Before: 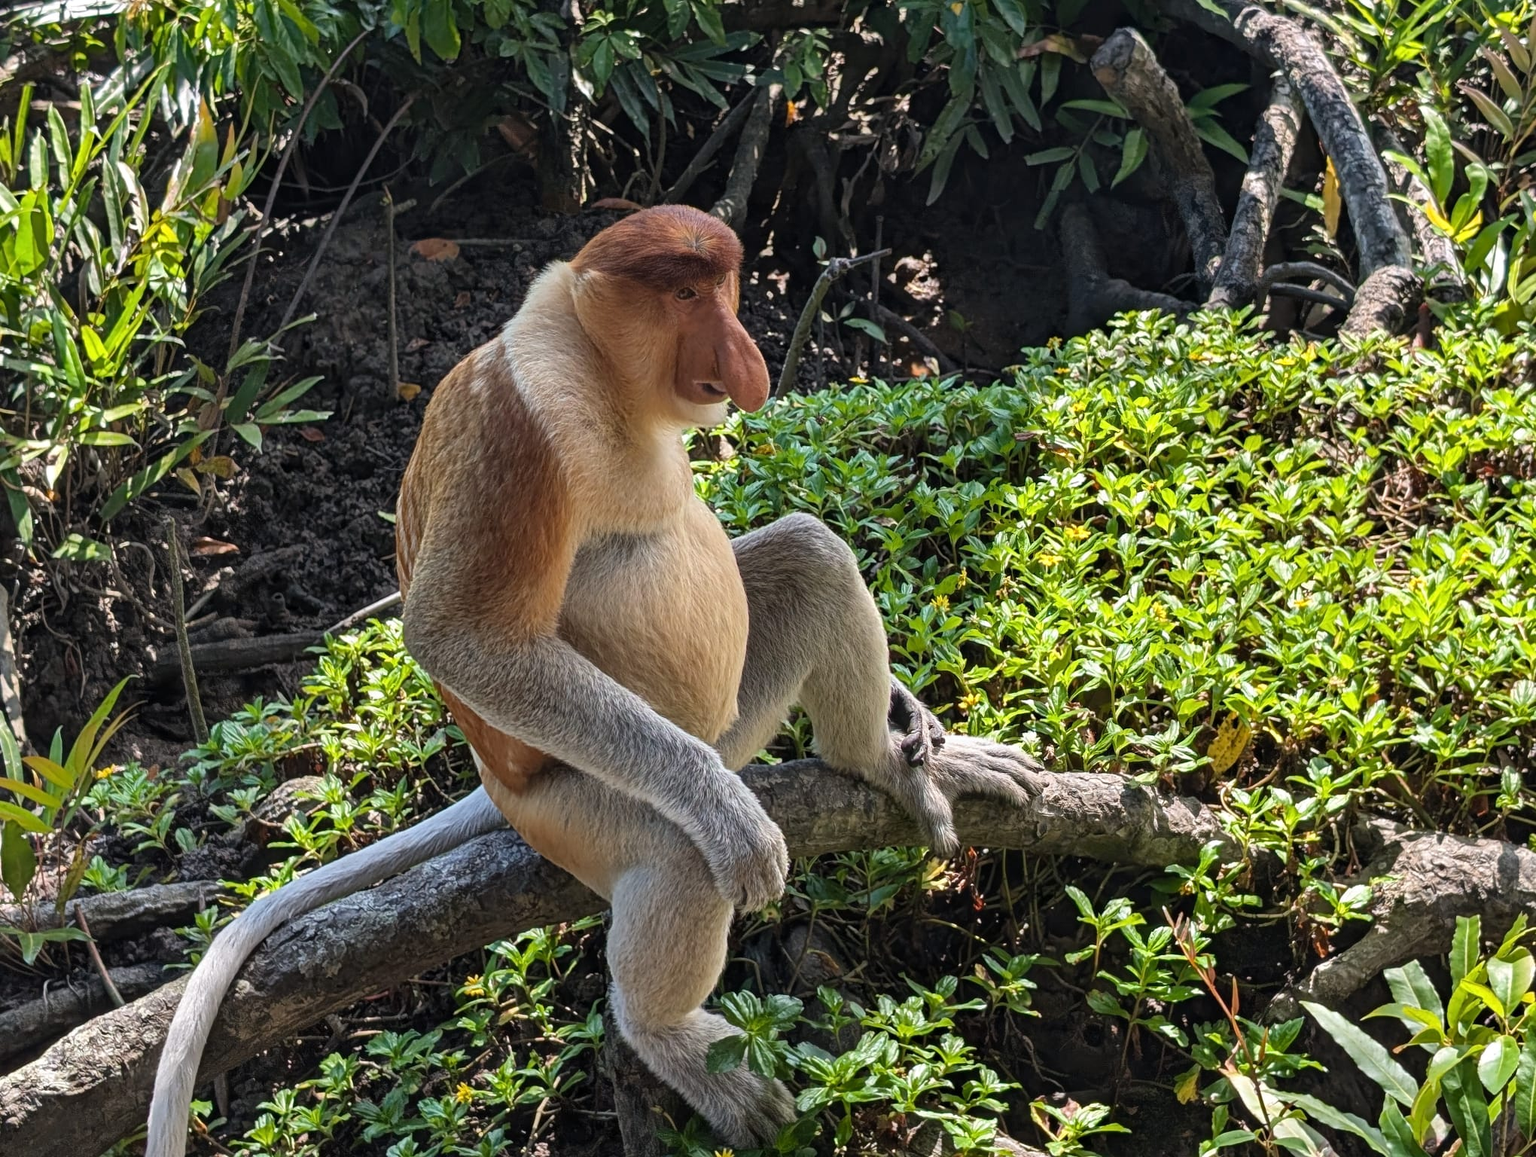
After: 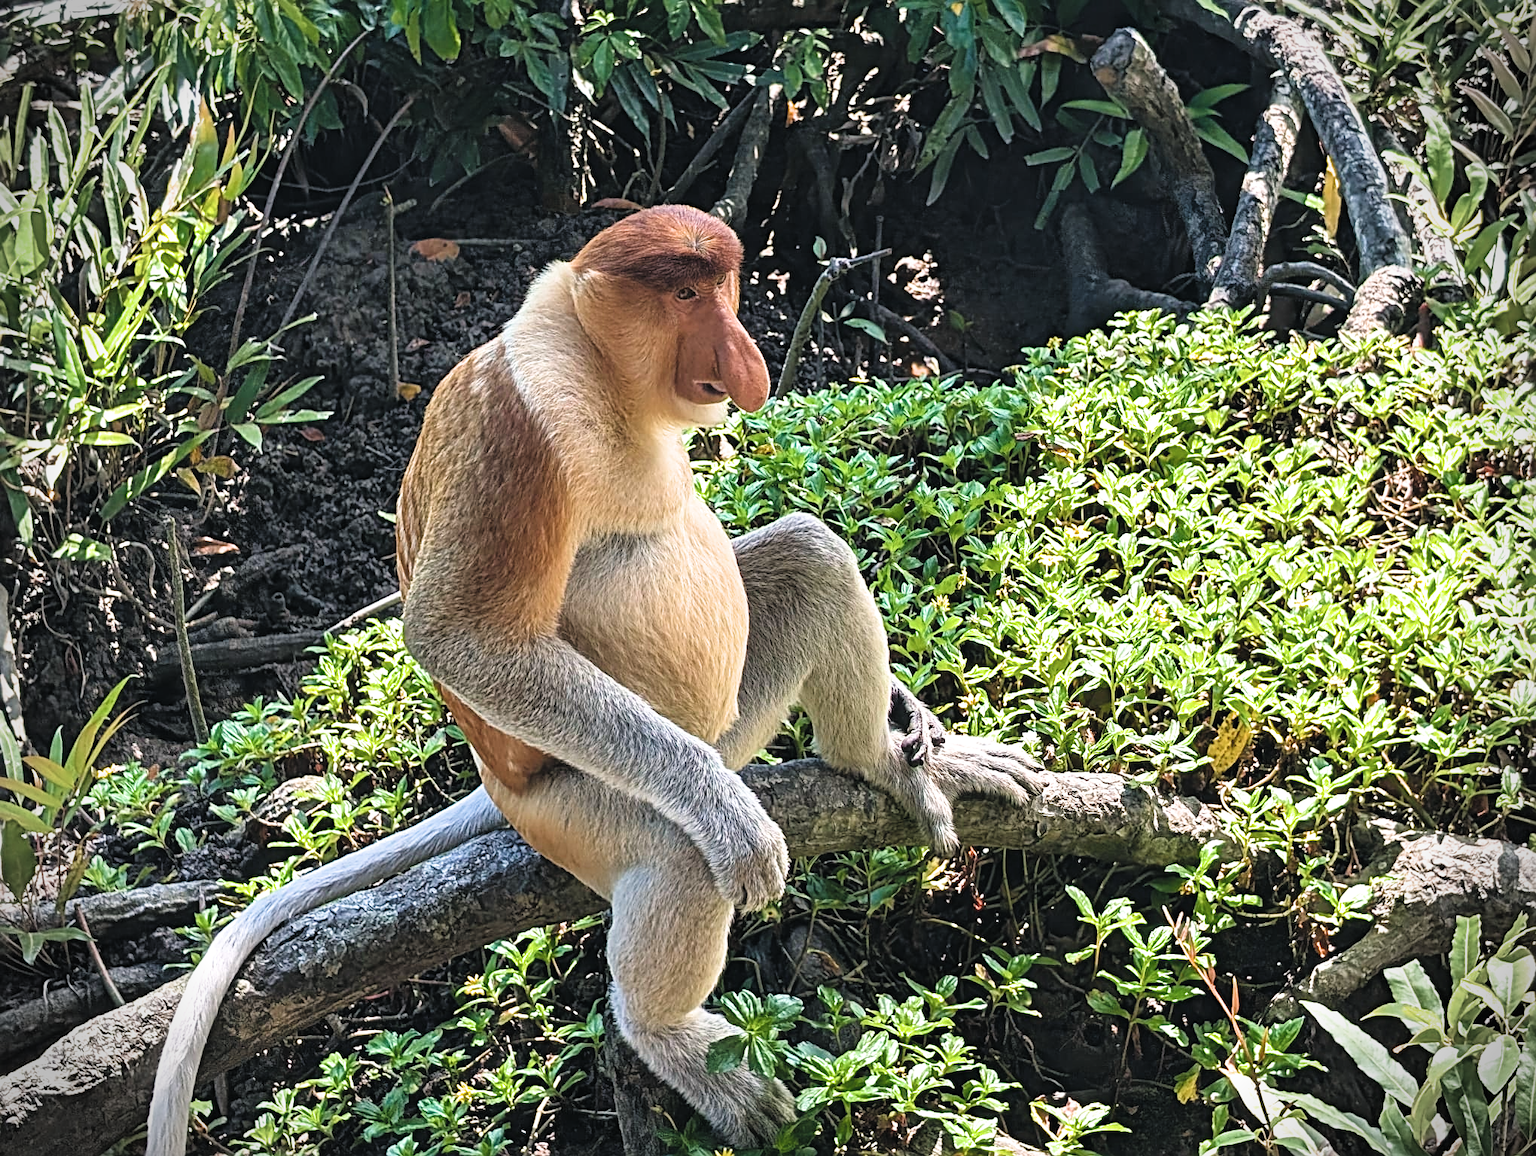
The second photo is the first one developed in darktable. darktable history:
exposure: black level correction 0, exposure 0.701 EV, compensate highlight preservation false
color balance rgb: power › chroma 0.502%, power › hue 215.2°, global offset › luminance 1.975%, perceptual saturation grading › global saturation 15.389%, perceptual saturation grading › highlights -19.392%, perceptual saturation grading › shadows 19.534%, global vibrance 20%
velvia: strength 15.6%
sharpen: radius 3.129
filmic rgb: black relative exposure -4.9 EV, white relative exposure 2.83 EV, hardness 3.71
vignetting: fall-off start 88.27%, fall-off radius 24.86%
contrast brightness saturation: saturation -0.095
tone equalizer: edges refinement/feathering 500, mask exposure compensation -1.57 EV, preserve details no
